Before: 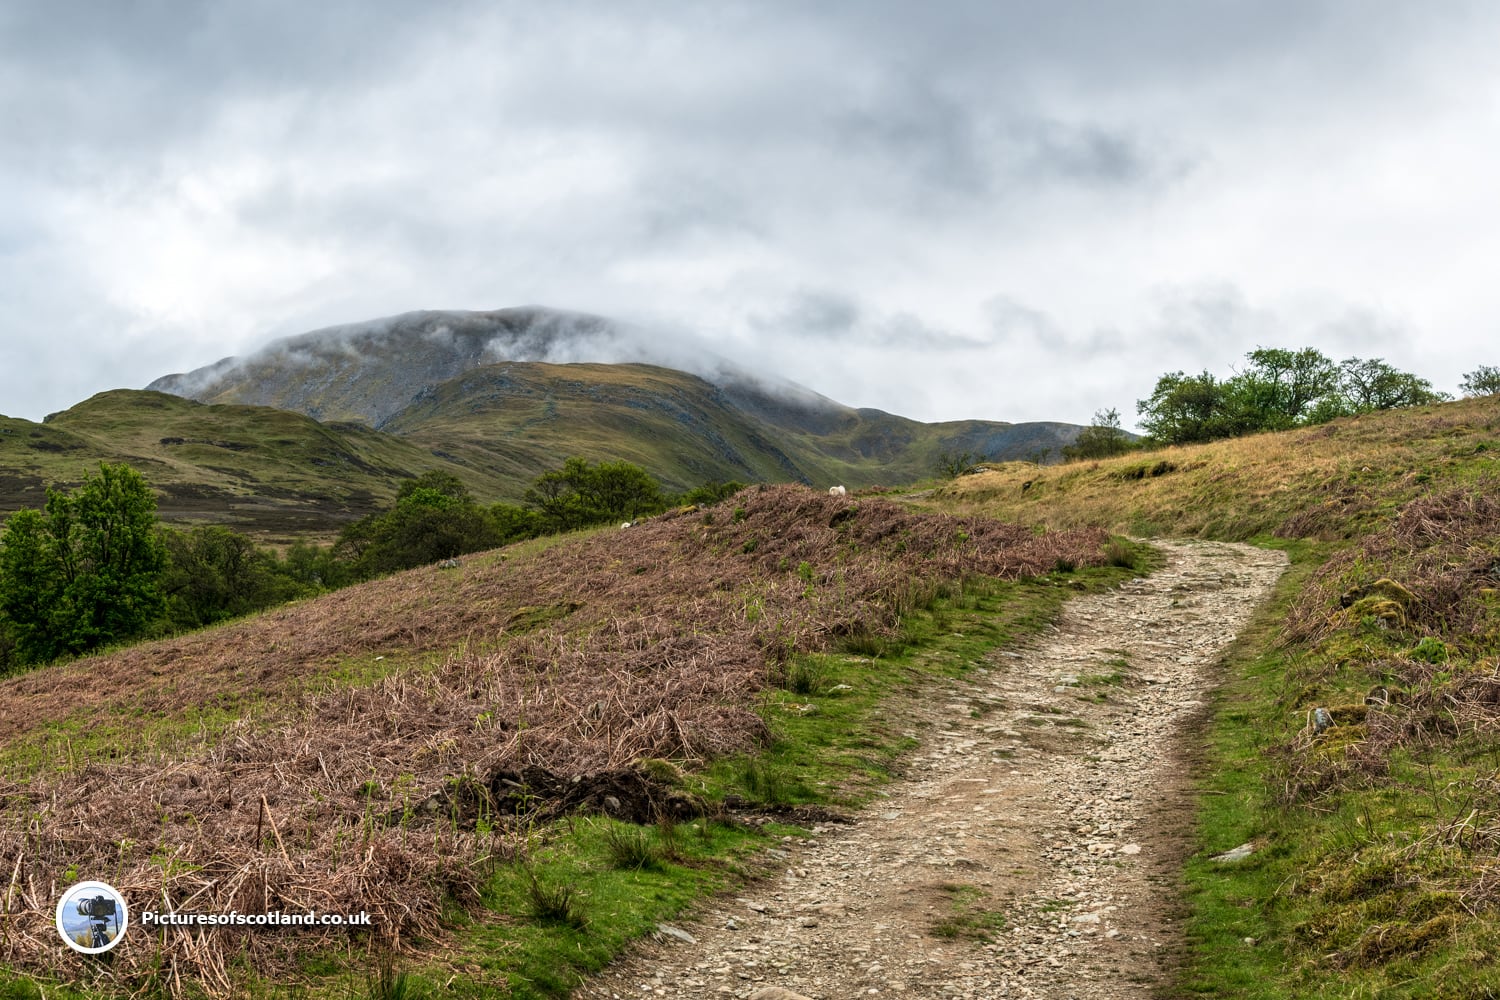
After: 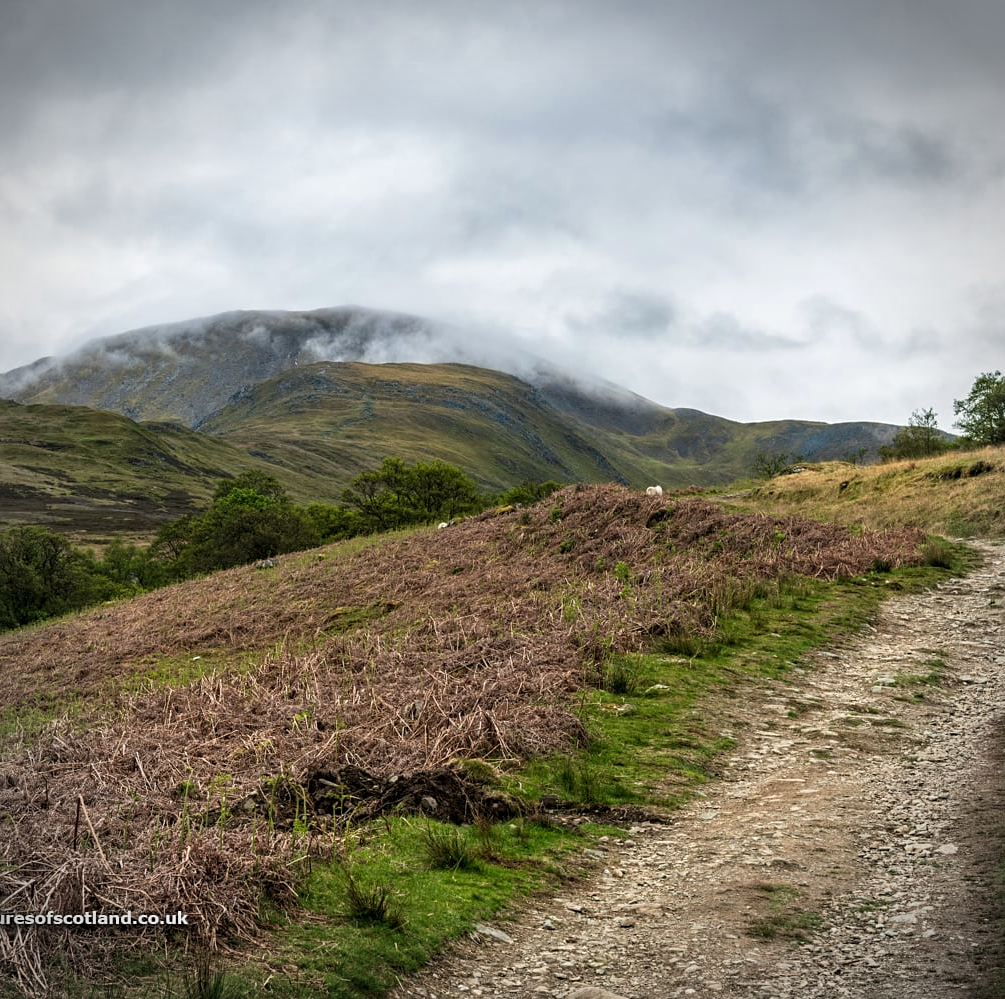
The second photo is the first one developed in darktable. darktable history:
crop and rotate: left 12.245%, right 20.692%
color zones: curves: ch0 [(0, 0.5) (0.143, 0.5) (0.286, 0.5) (0.429, 0.5) (0.62, 0.489) (0.714, 0.445) (0.844, 0.496) (1, 0.5)]; ch1 [(0, 0.5) (0.143, 0.5) (0.286, 0.5) (0.429, 0.5) (0.571, 0.5) (0.714, 0.523) (0.857, 0.5) (1, 0.5)]
vignetting: on, module defaults
sharpen: amount 0.206
